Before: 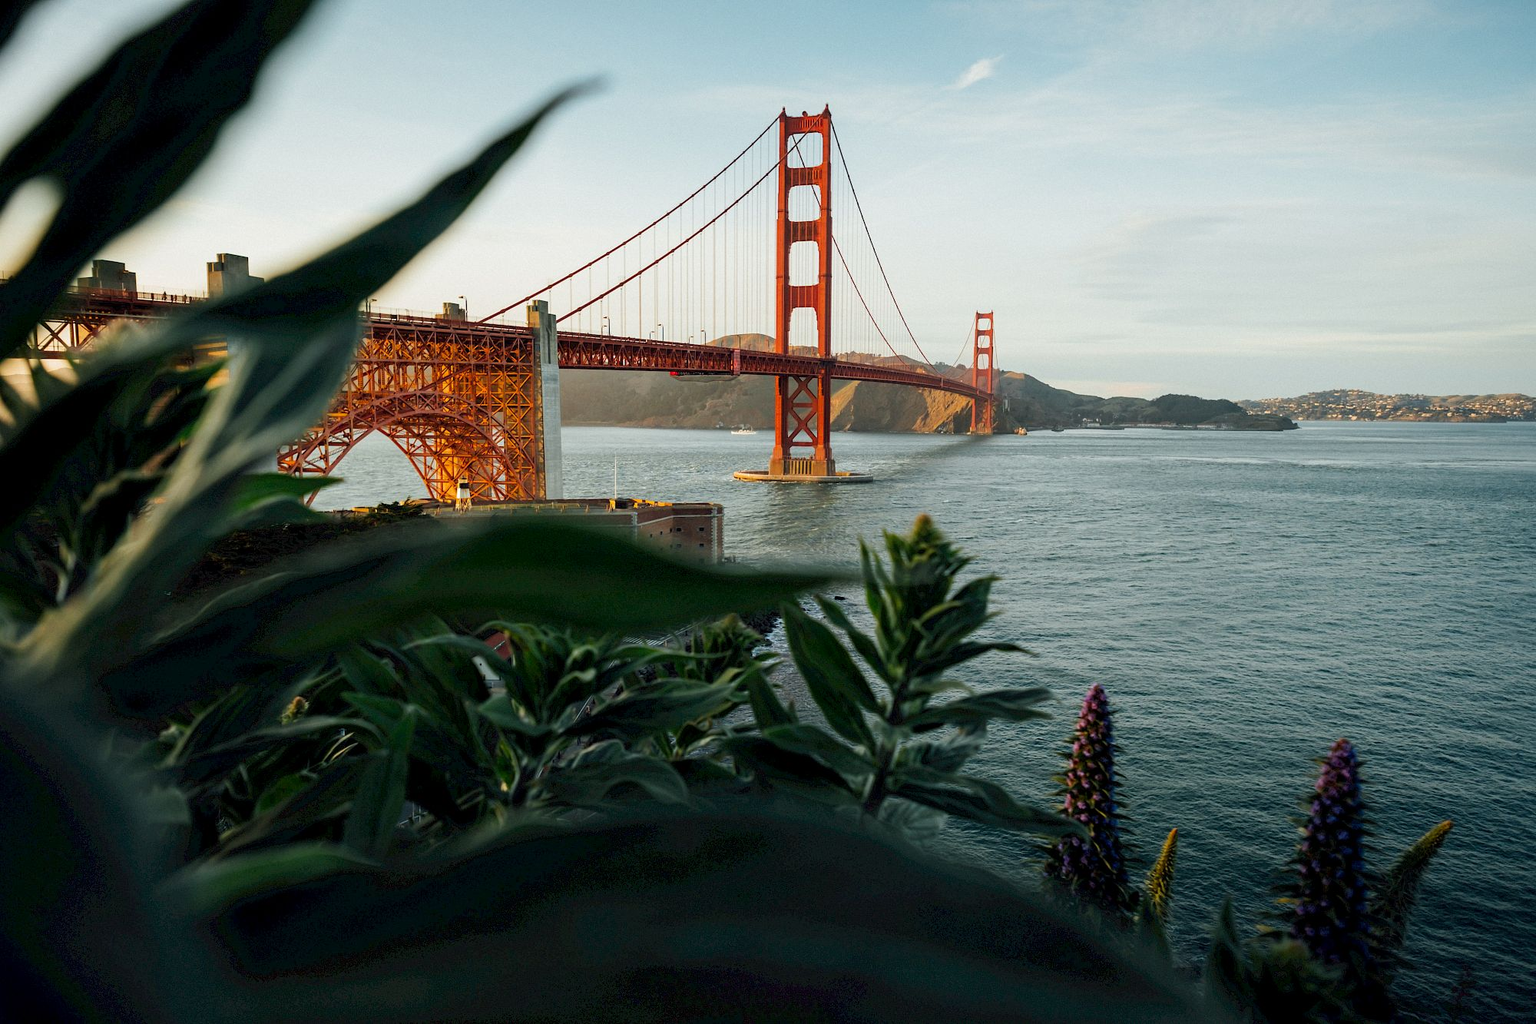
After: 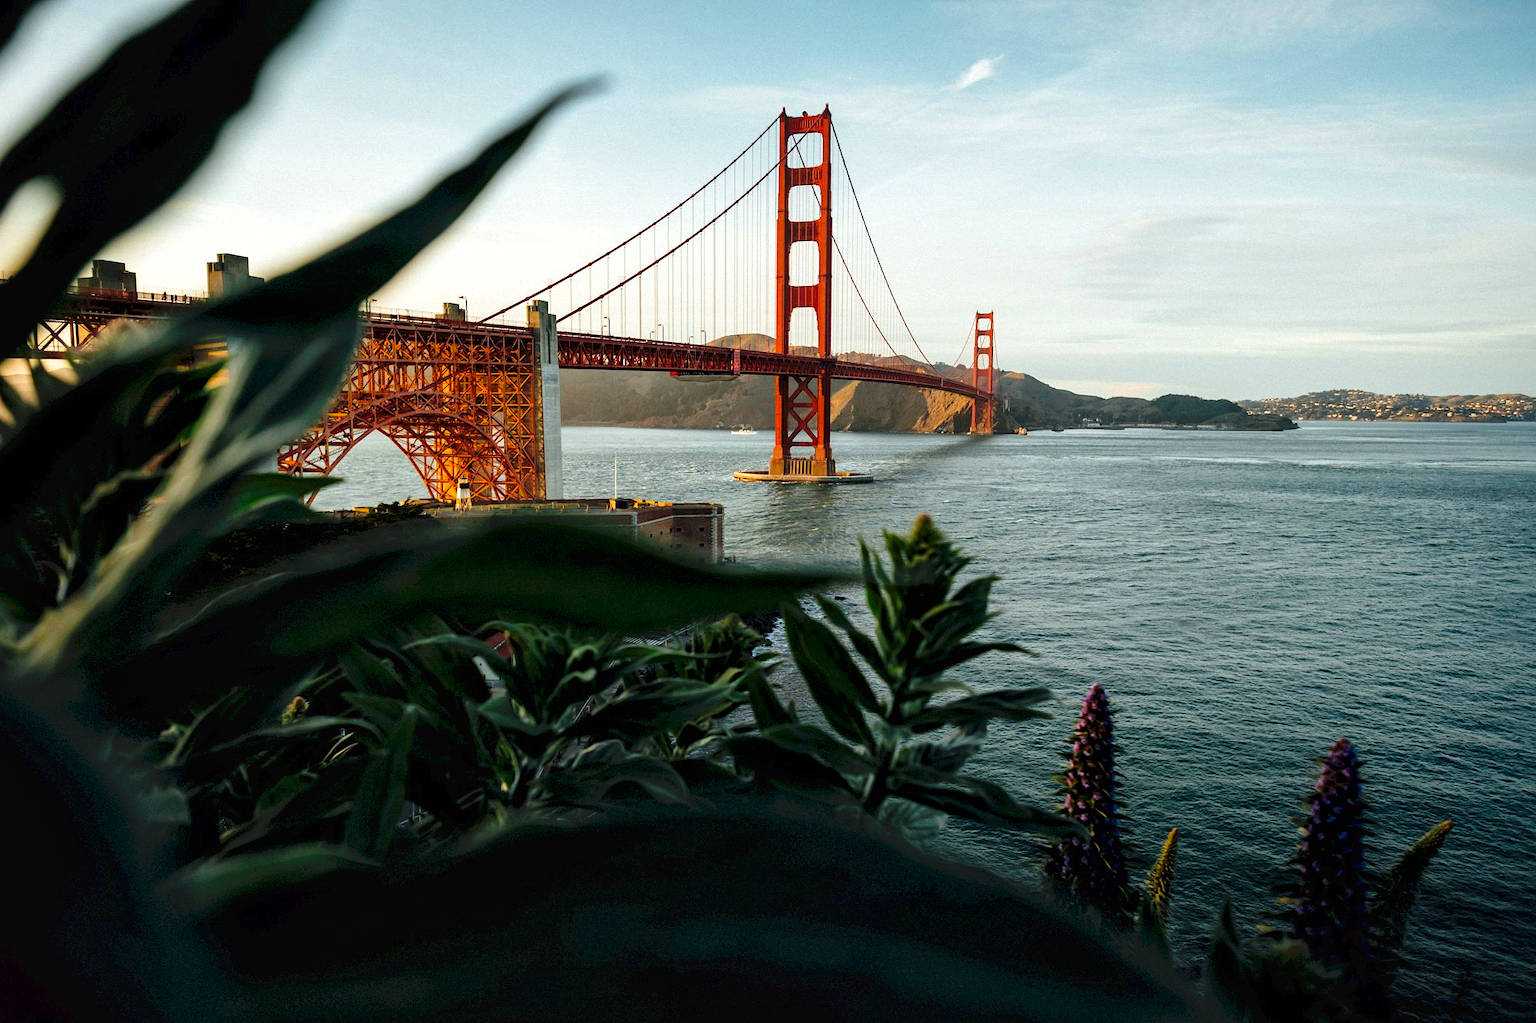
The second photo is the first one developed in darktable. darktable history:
color balance: contrast 10%
tone curve: curves: ch0 [(0, 0) (0.003, 0.026) (0.011, 0.024) (0.025, 0.022) (0.044, 0.031) (0.069, 0.067) (0.1, 0.094) (0.136, 0.102) (0.177, 0.14) (0.224, 0.189) (0.277, 0.238) (0.335, 0.325) (0.399, 0.379) (0.468, 0.453) (0.543, 0.528) (0.623, 0.609) (0.709, 0.695) (0.801, 0.793) (0.898, 0.898) (1, 1)], preserve colors none
levels: mode automatic, black 0.023%, white 99.97%, levels [0.062, 0.494, 0.925]
local contrast: mode bilateral grid, contrast 20, coarseness 50, detail 130%, midtone range 0.2
